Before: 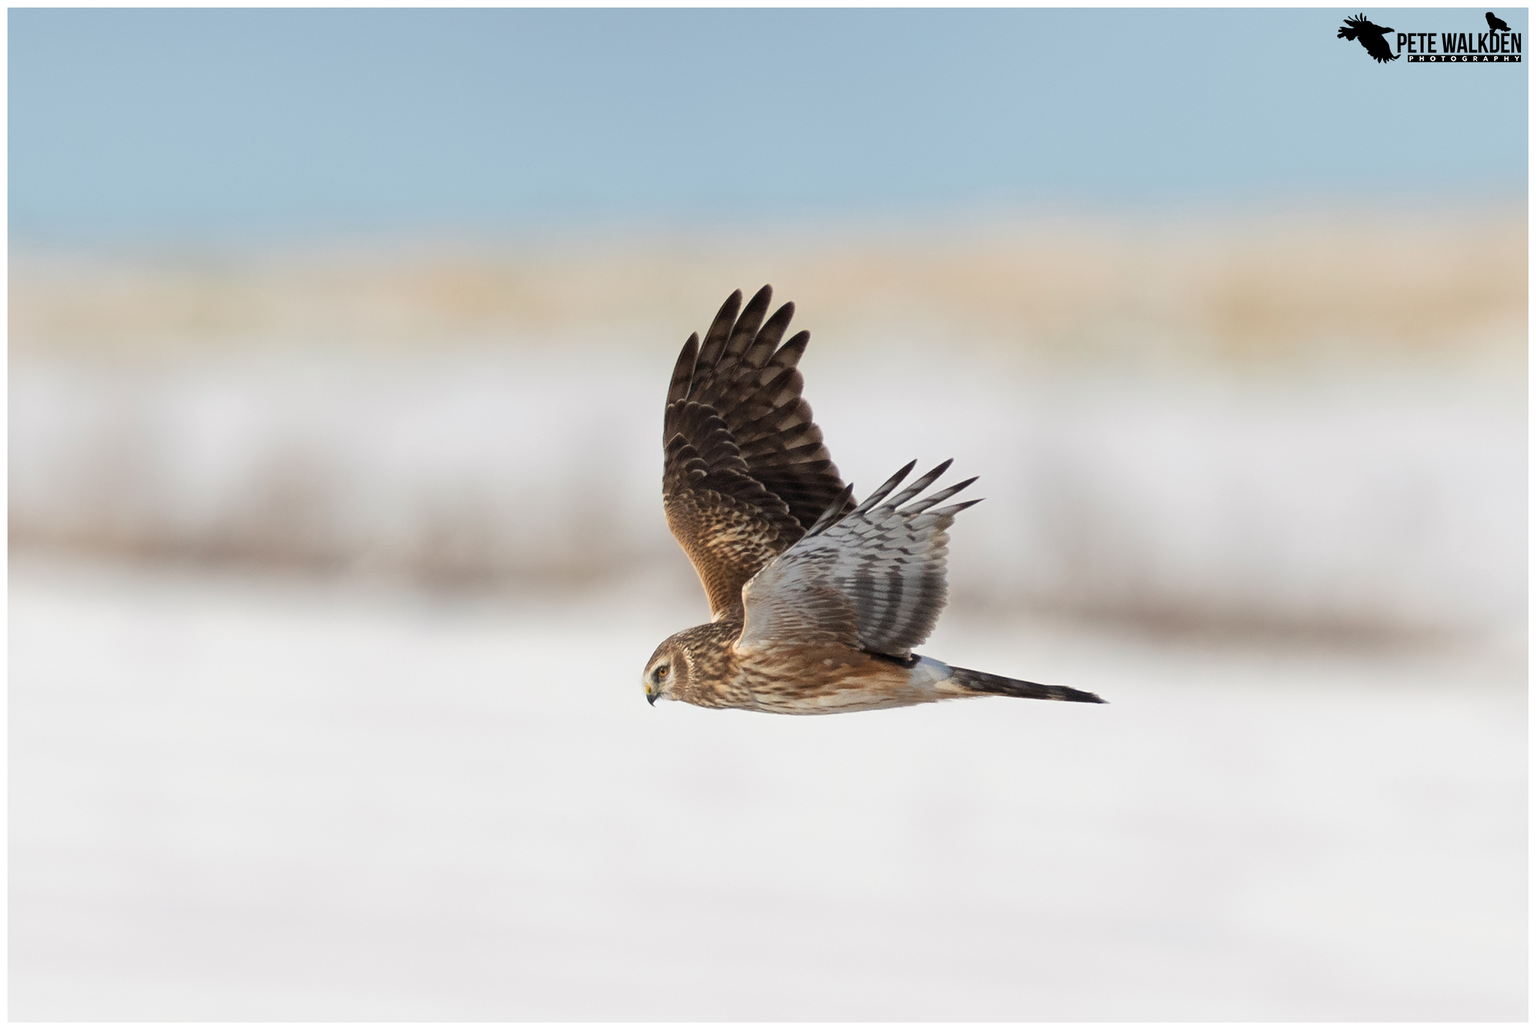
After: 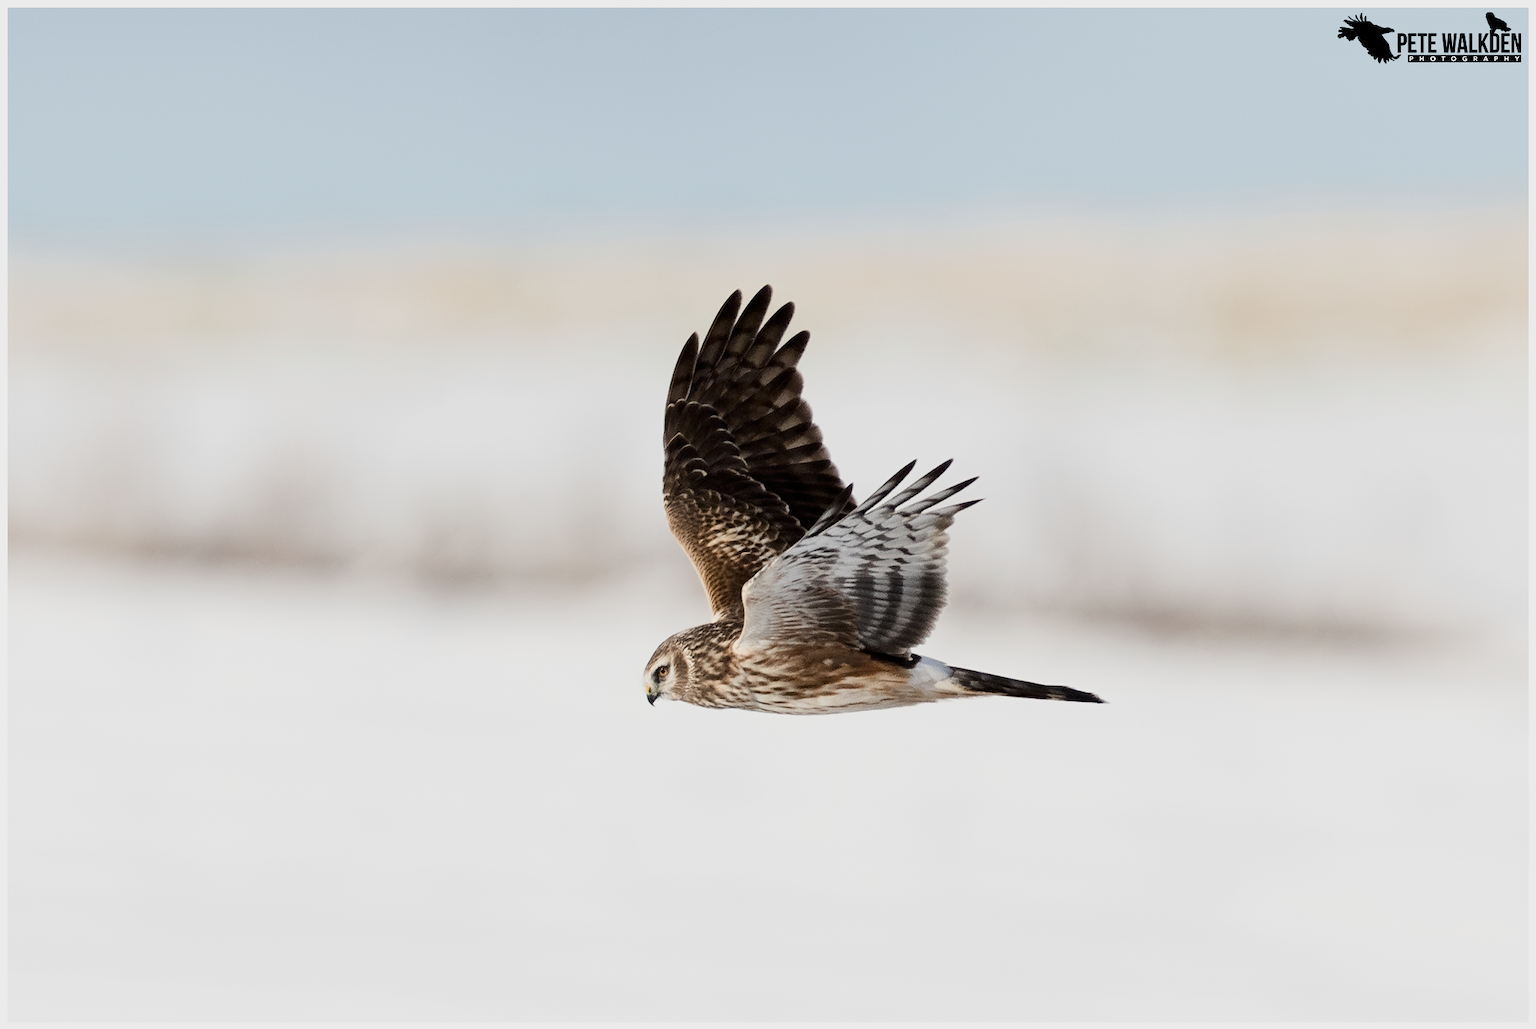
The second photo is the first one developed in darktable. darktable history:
white balance: red 1, blue 1
contrast brightness saturation: contrast 0.25, saturation -0.31
color balance rgb: linear chroma grading › shadows 32%, linear chroma grading › global chroma -2%, linear chroma grading › mid-tones 4%, perceptual saturation grading › global saturation -2%, perceptual saturation grading › highlights -8%, perceptual saturation grading › mid-tones 8%, perceptual saturation grading › shadows 4%, perceptual brilliance grading › highlights 8%, perceptual brilliance grading › mid-tones 4%, perceptual brilliance grading › shadows 2%, global vibrance 16%, saturation formula JzAzBz (2021)
filmic rgb: black relative exposure -7.65 EV, white relative exposure 4.56 EV, hardness 3.61
